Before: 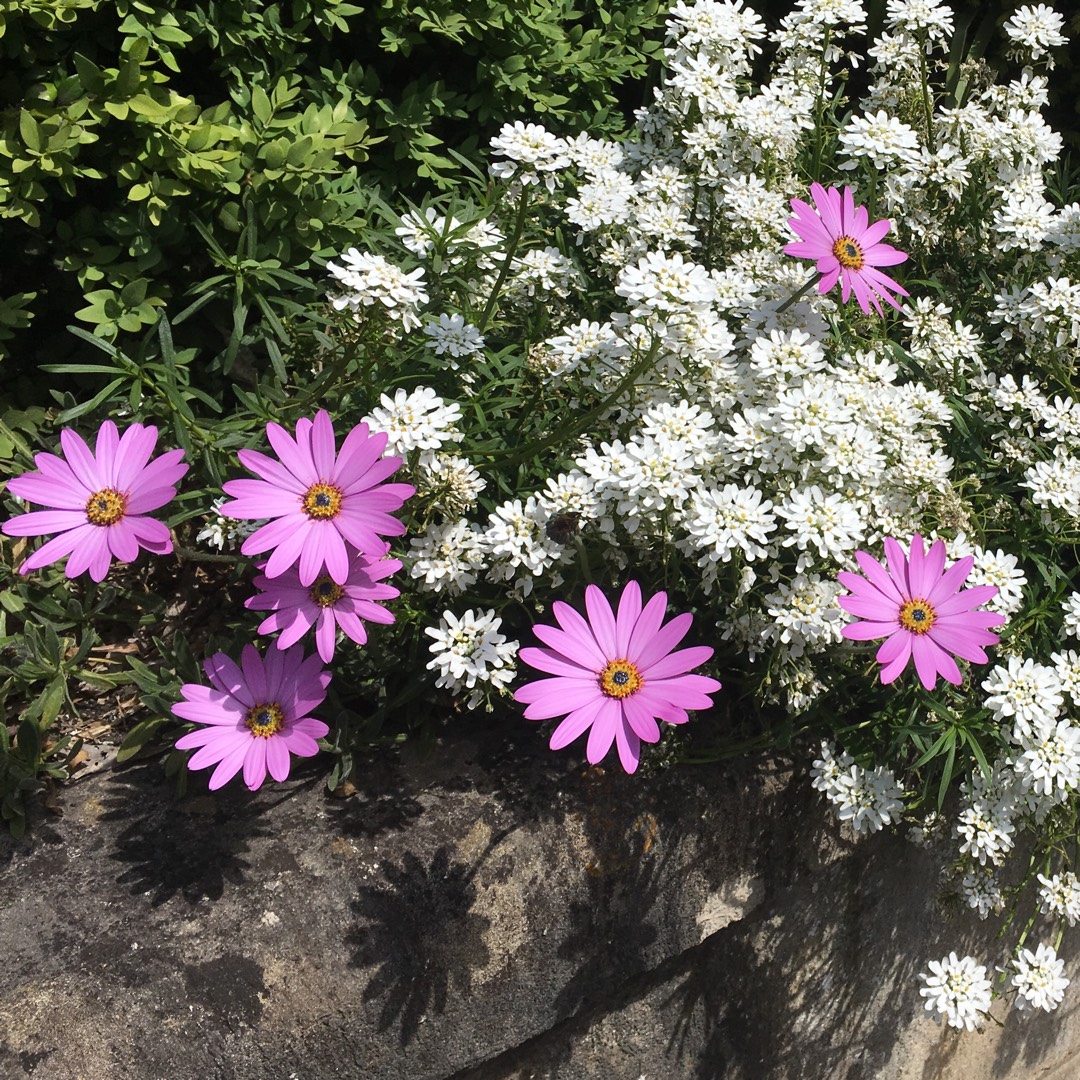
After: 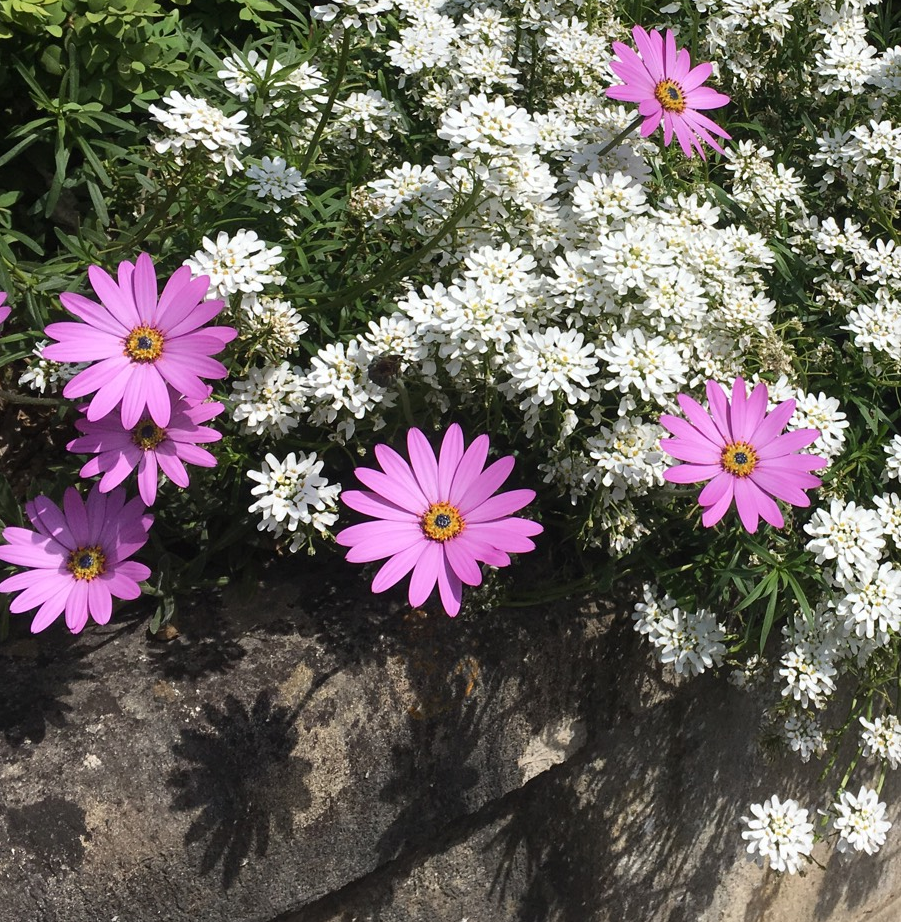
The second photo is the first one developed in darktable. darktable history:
crop: left 16.485%, top 14.542%
